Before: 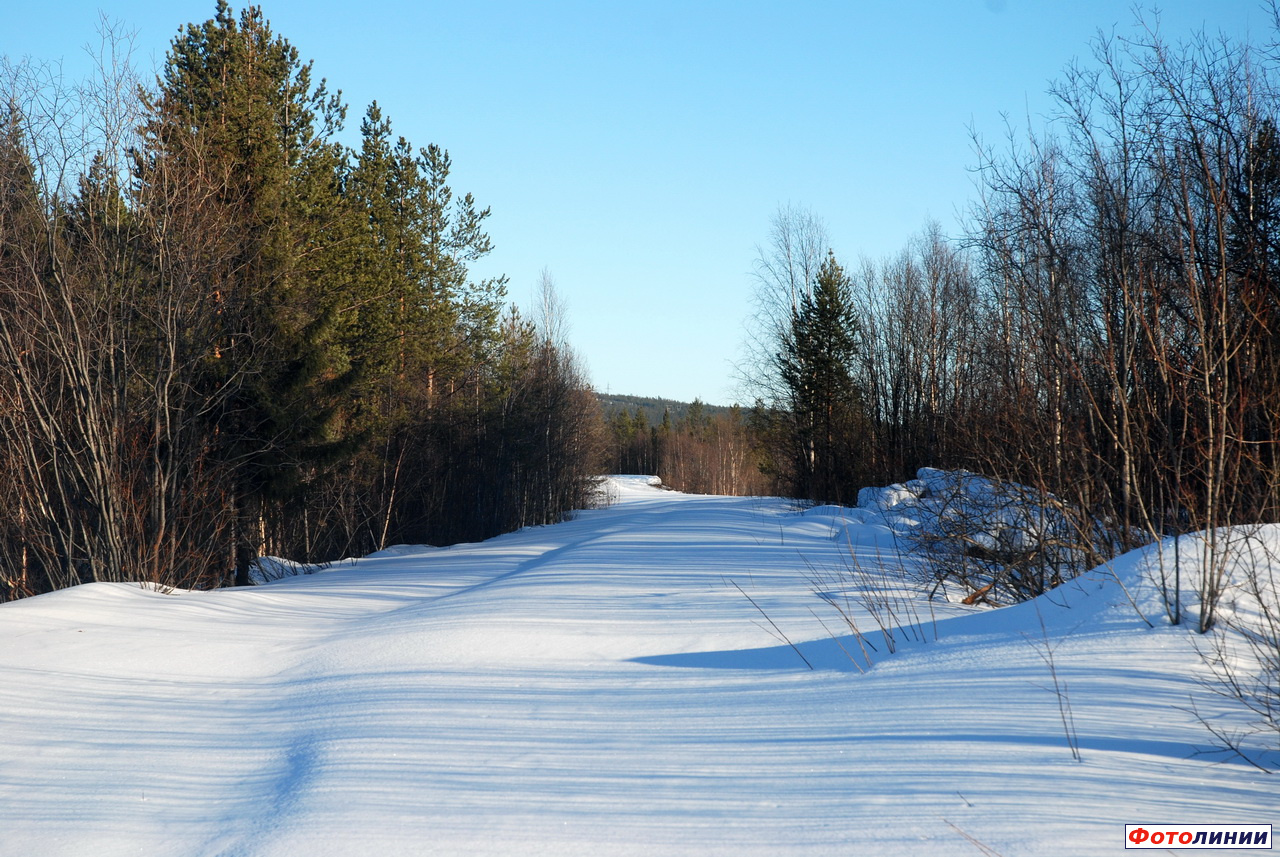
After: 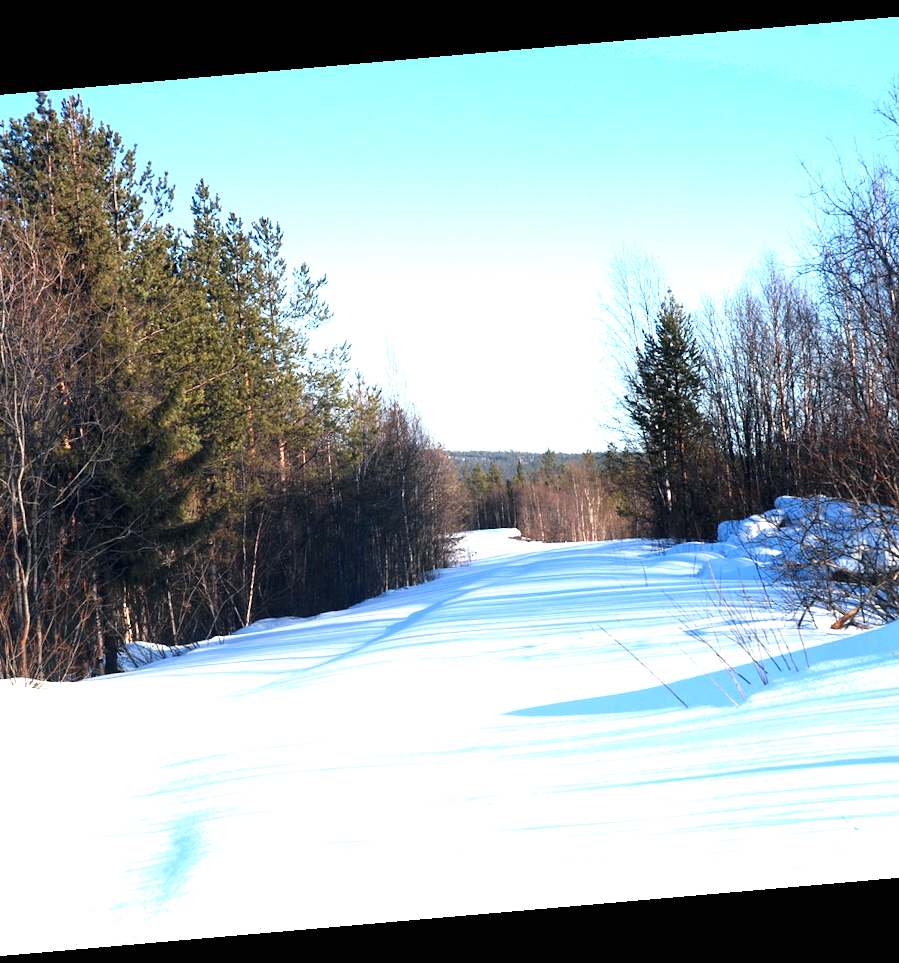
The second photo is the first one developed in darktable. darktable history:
crop and rotate: left 13.409%, right 19.924%
shadows and highlights: shadows -30, highlights 30
rotate and perspective: rotation -4.98°, automatic cropping off
graduated density: hue 238.83°, saturation 50%
exposure: black level correction 0, exposure 1.6 EV, compensate exposure bias true, compensate highlight preservation false
